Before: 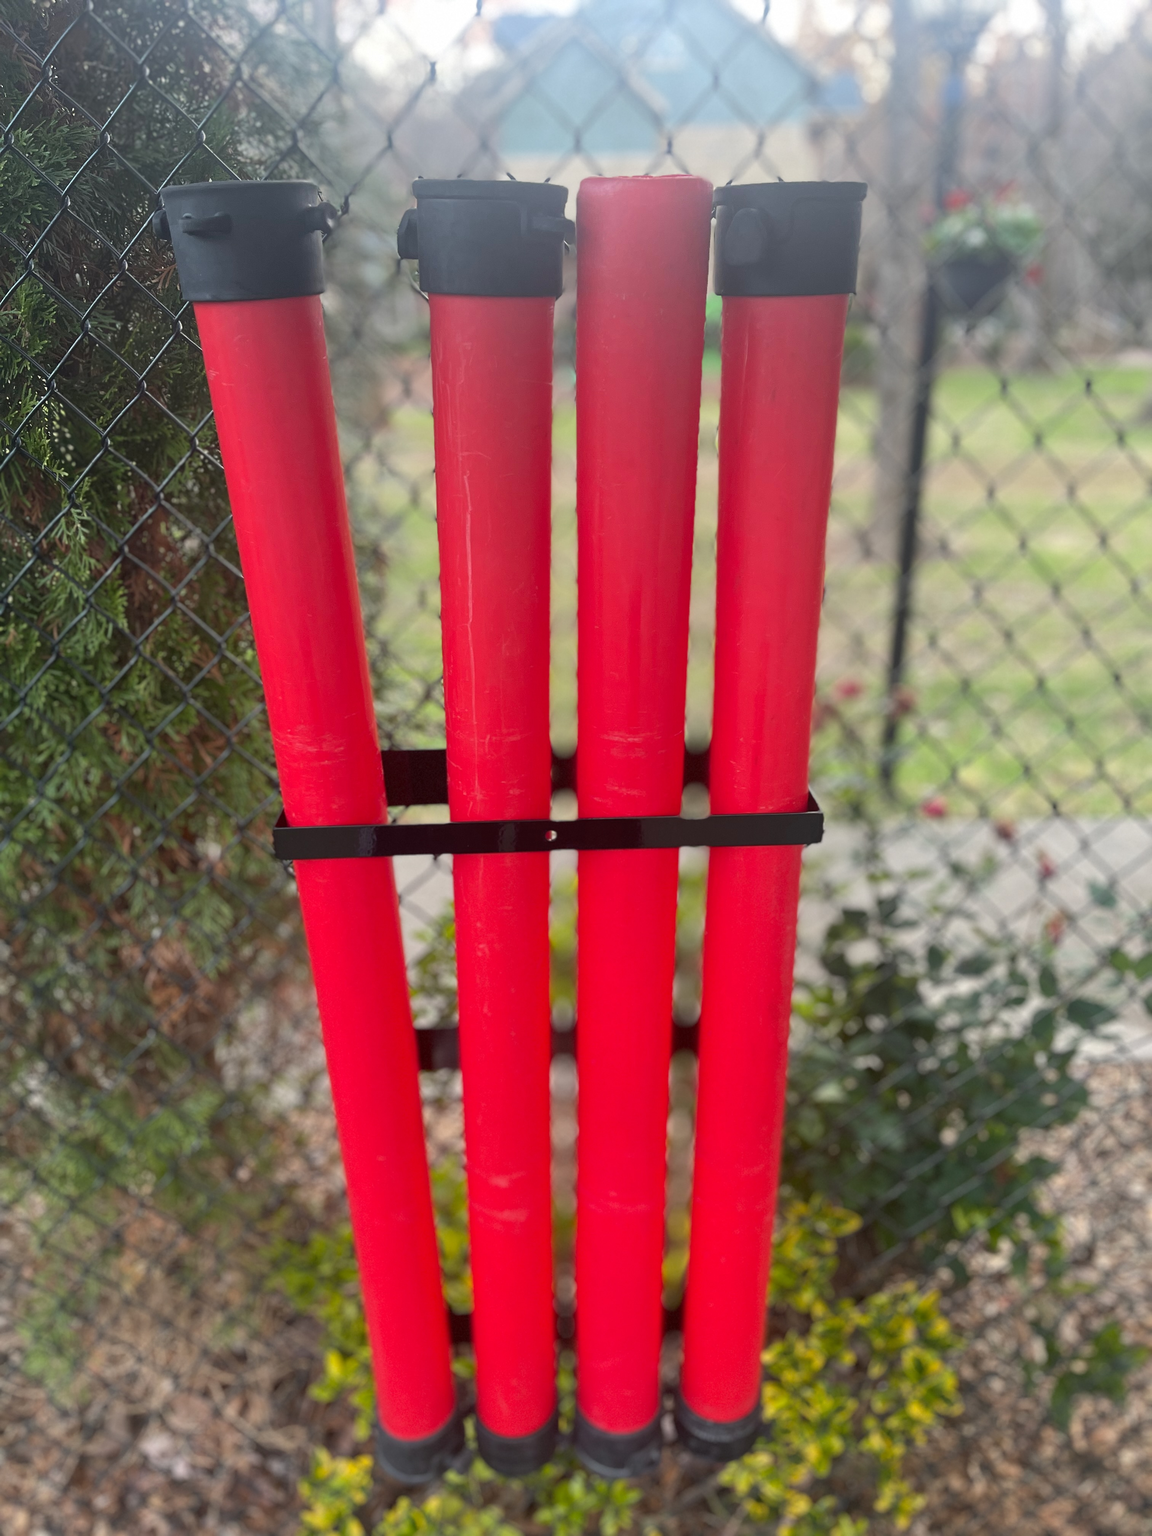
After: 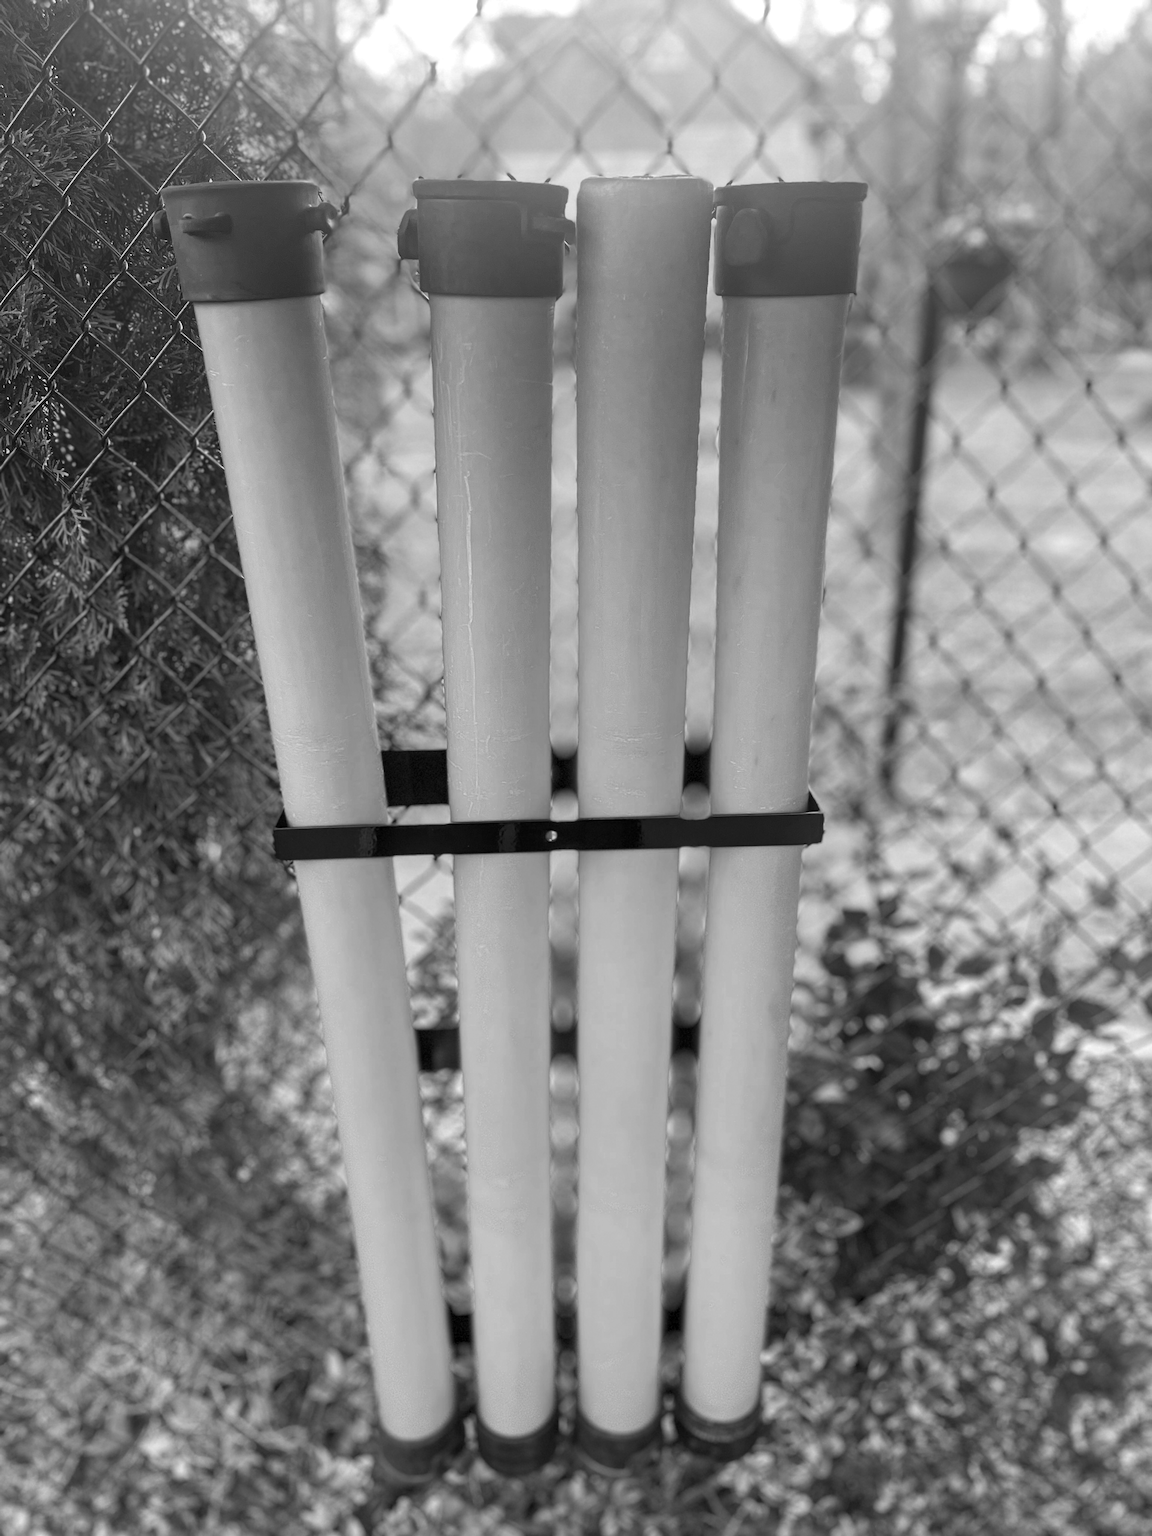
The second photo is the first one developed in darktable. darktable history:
local contrast: detail 130%
color zones: curves: ch0 [(0.004, 0.588) (0.116, 0.636) (0.259, 0.476) (0.423, 0.464) (0.75, 0.5)]; ch1 [(0, 0) (0.143, 0) (0.286, 0) (0.429, 0) (0.571, 0) (0.714, 0) (0.857, 0)]
